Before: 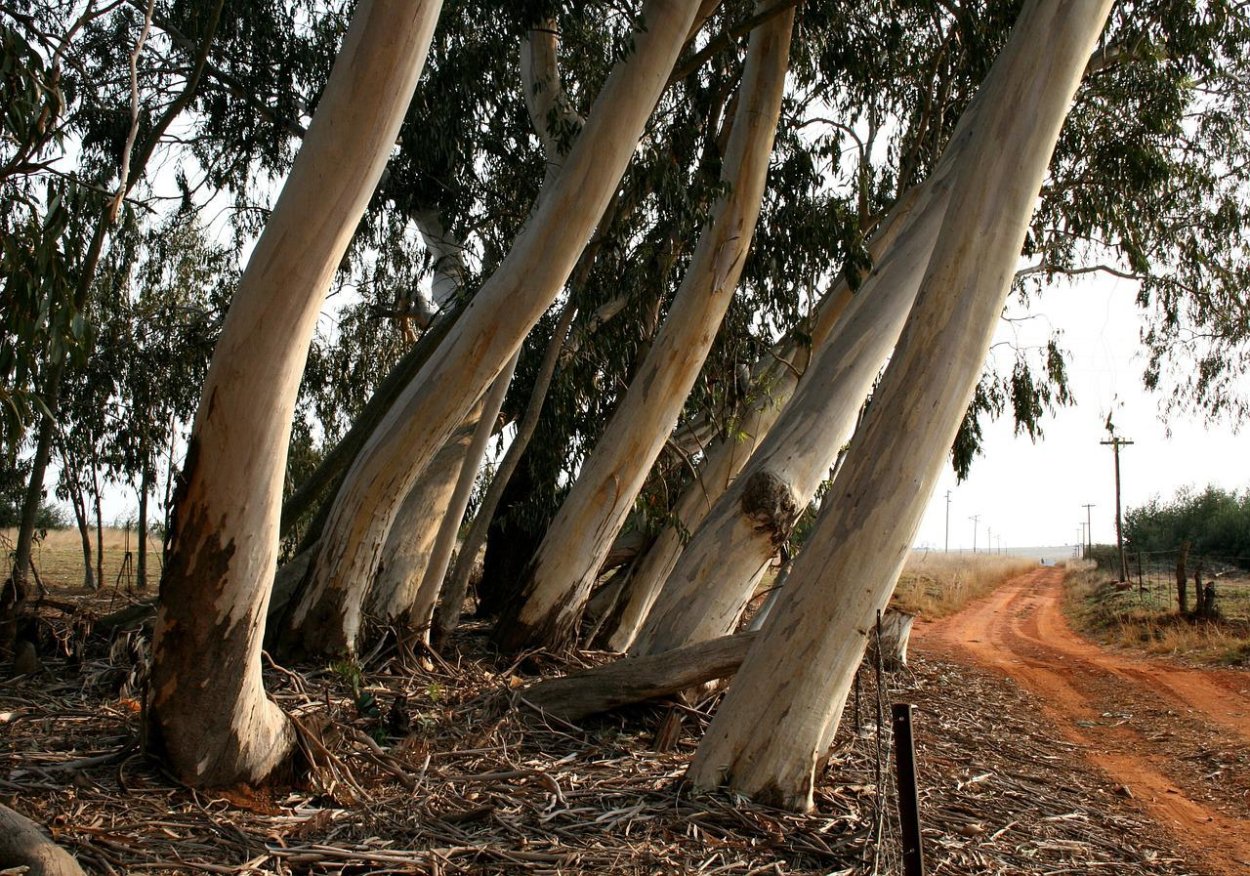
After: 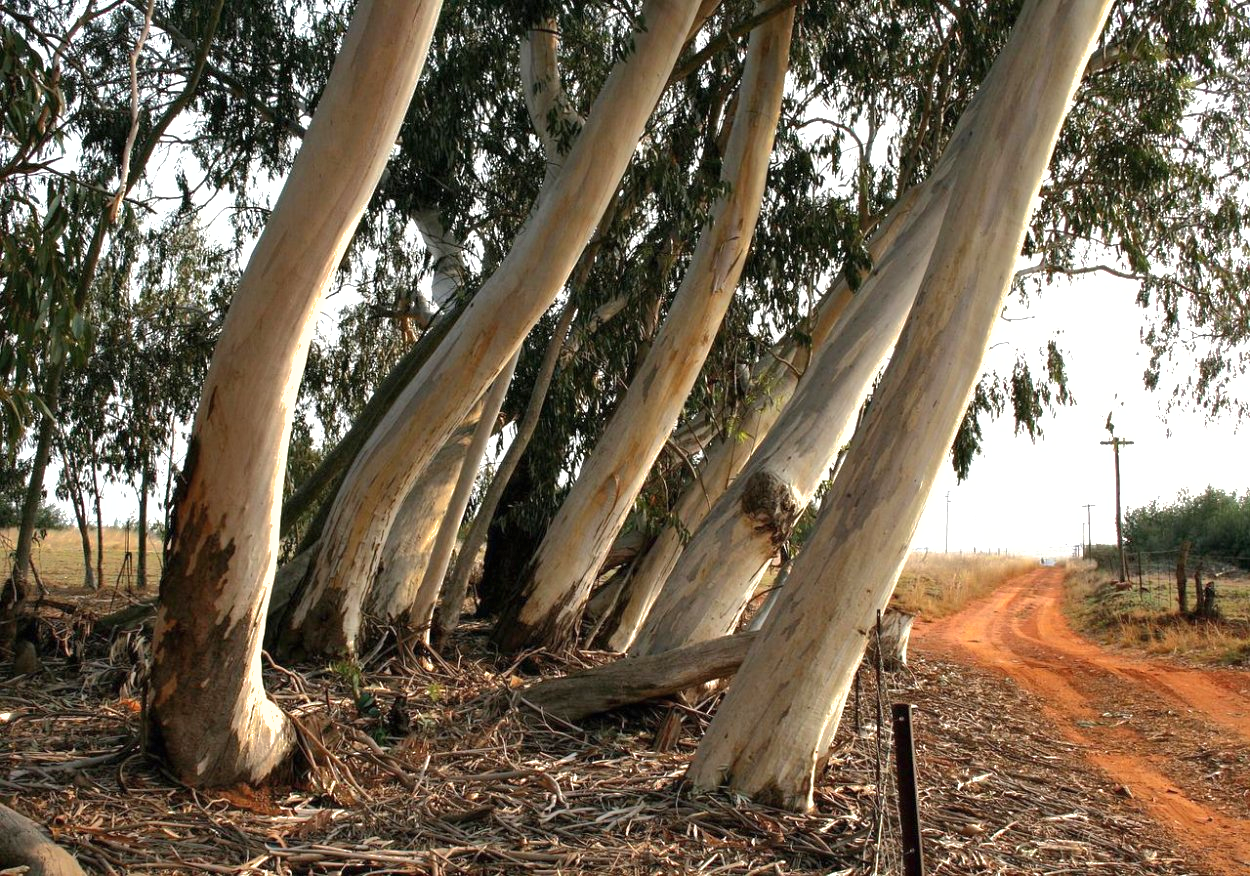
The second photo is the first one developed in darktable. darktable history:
exposure: black level correction 0, exposure 0.698 EV, compensate highlight preservation false
shadows and highlights: shadows 39.22, highlights -59.69
